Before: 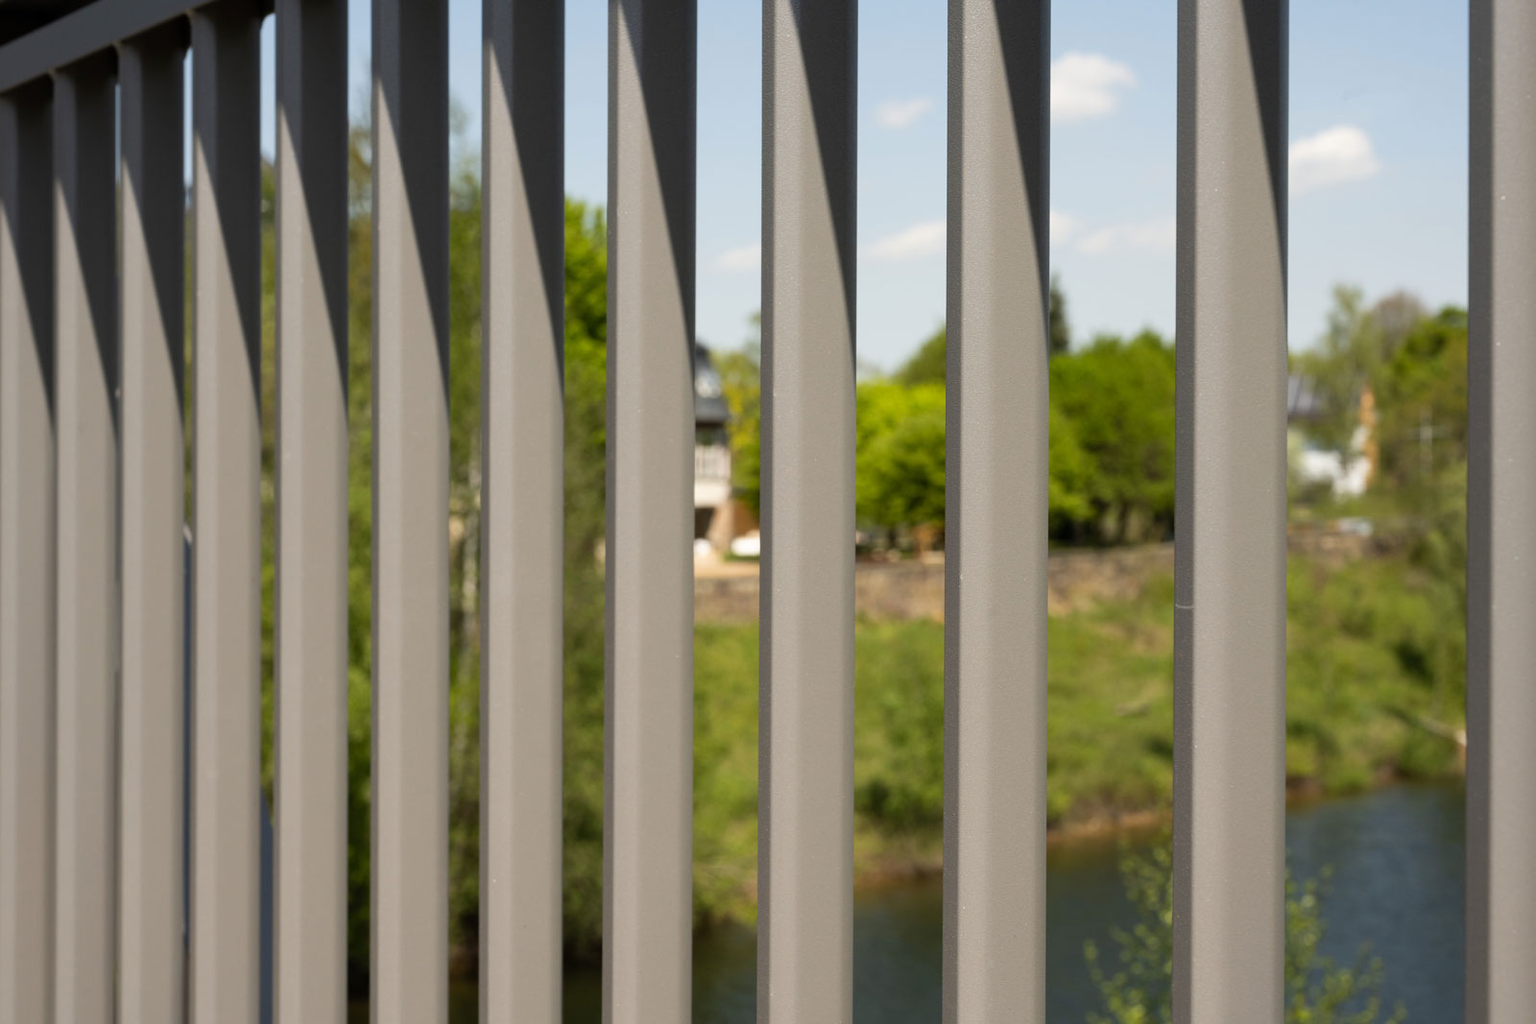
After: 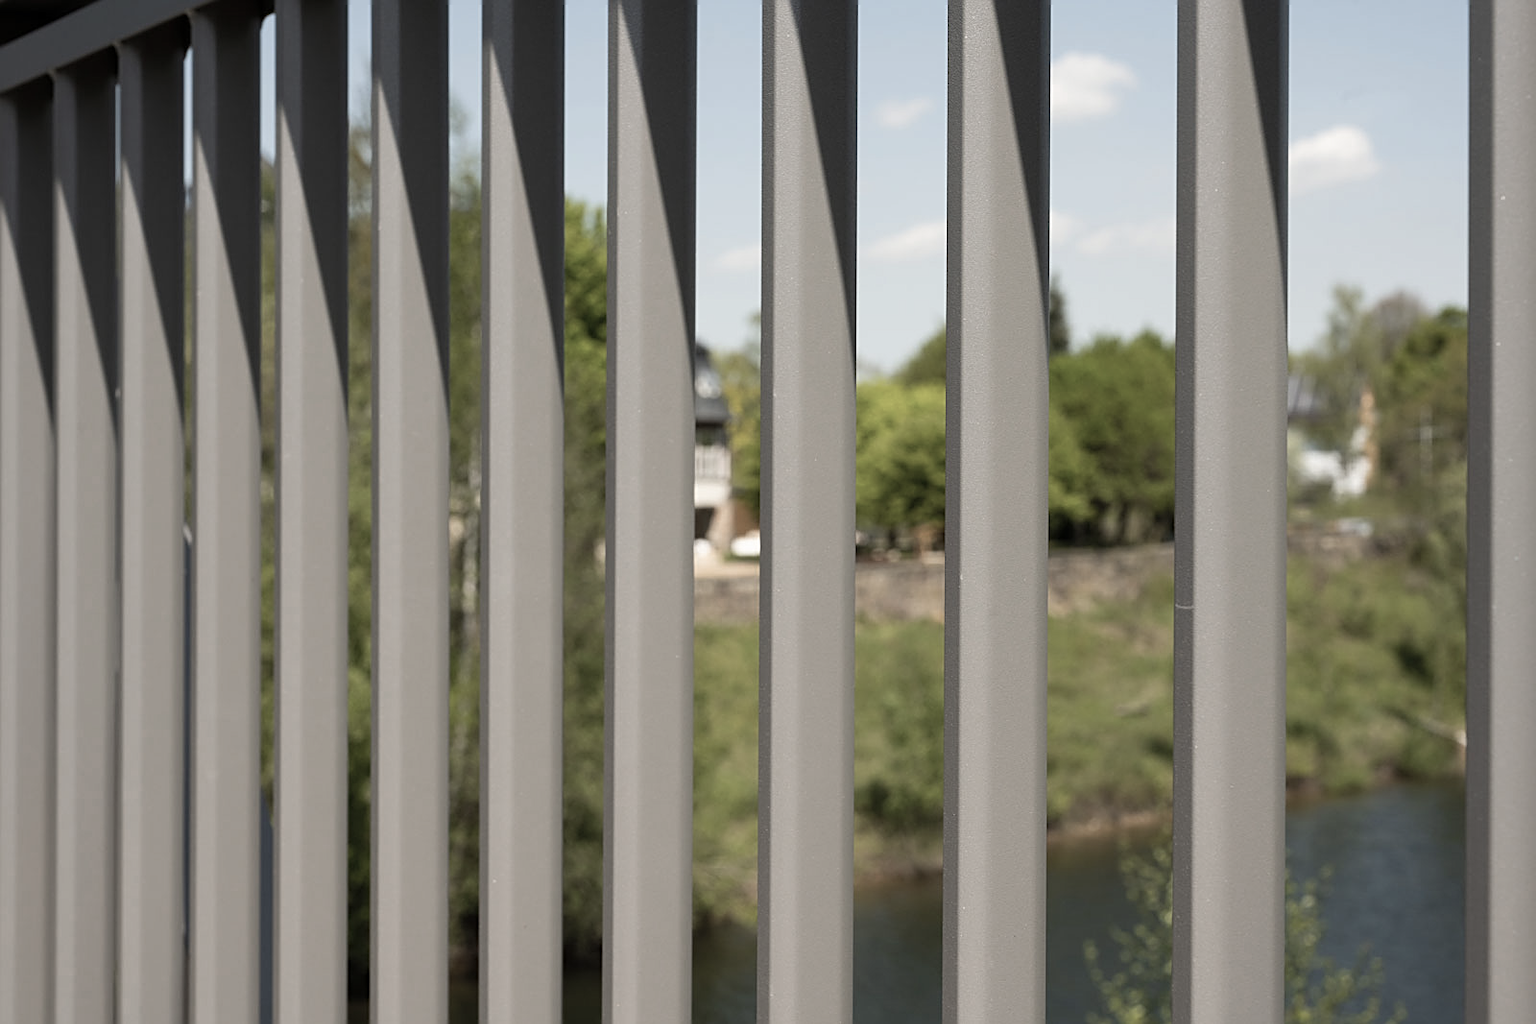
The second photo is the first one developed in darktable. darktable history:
sharpen: on, module defaults
color zones: curves: ch0 [(0, 0.559) (0.153, 0.551) (0.229, 0.5) (0.429, 0.5) (0.571, 0.5) (0.714, 0.5) (0.857, 0.5) (1, 0.559)]; ch1 [(0, 0.417) (0.112, 0.336) (0.213, 0.26) (0.429, 0.34) (0.571, 0.35) (0.683, 0.331) (0.857, 0.344) (1, 0.417)]
